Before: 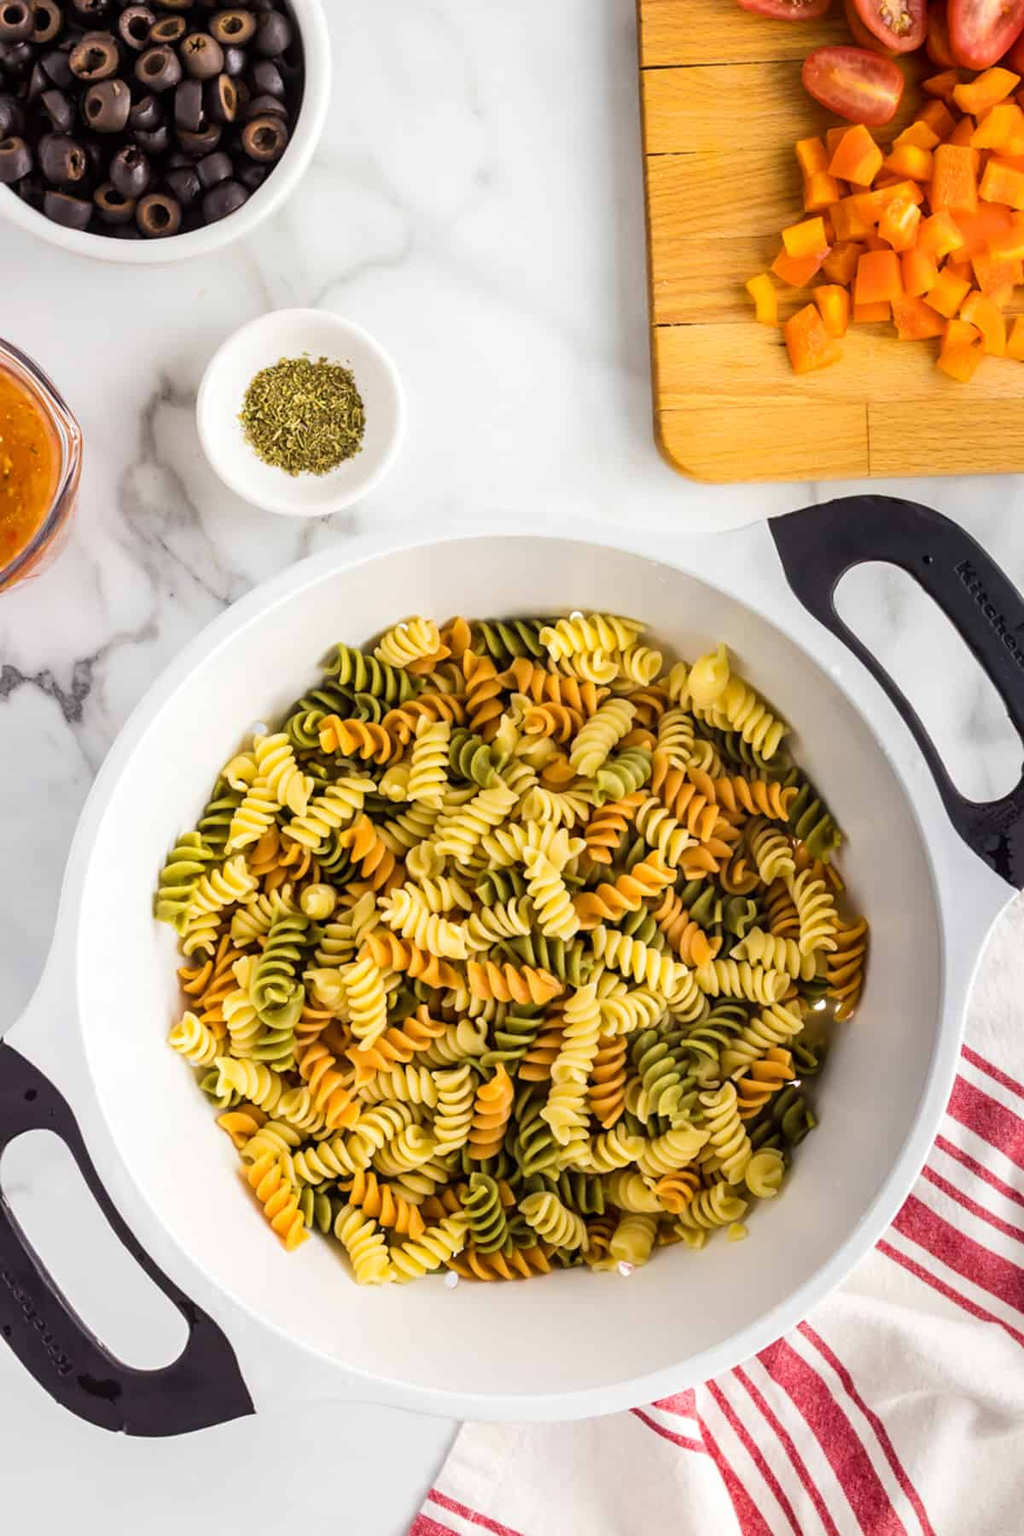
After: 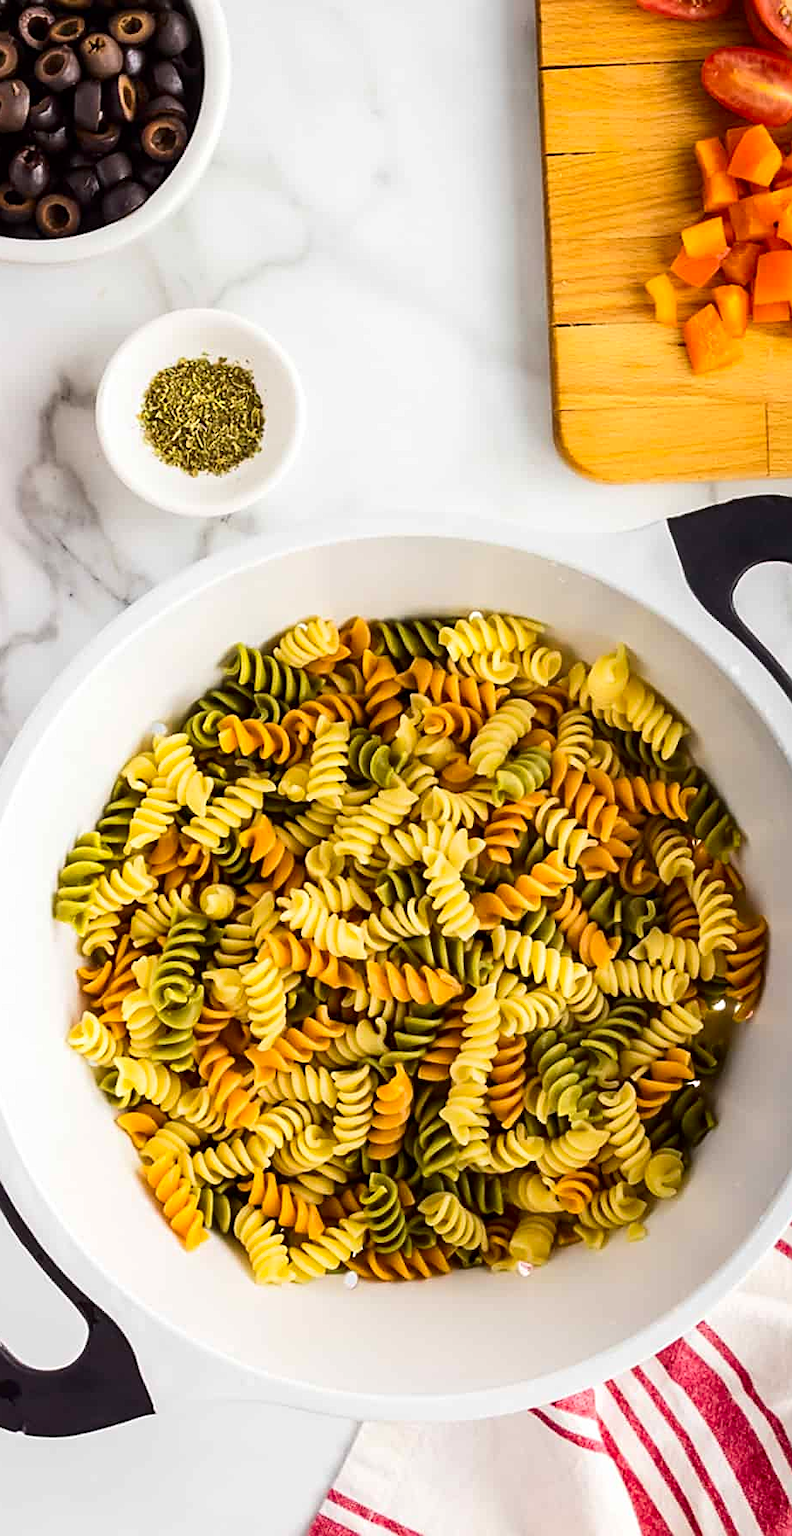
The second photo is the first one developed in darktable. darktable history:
contrast brightness saturation: contrast 0.128, brightness -0.052, saturation 0.159
sharpen: on, module defaults
crop: left 9.857%, right 12.663%
